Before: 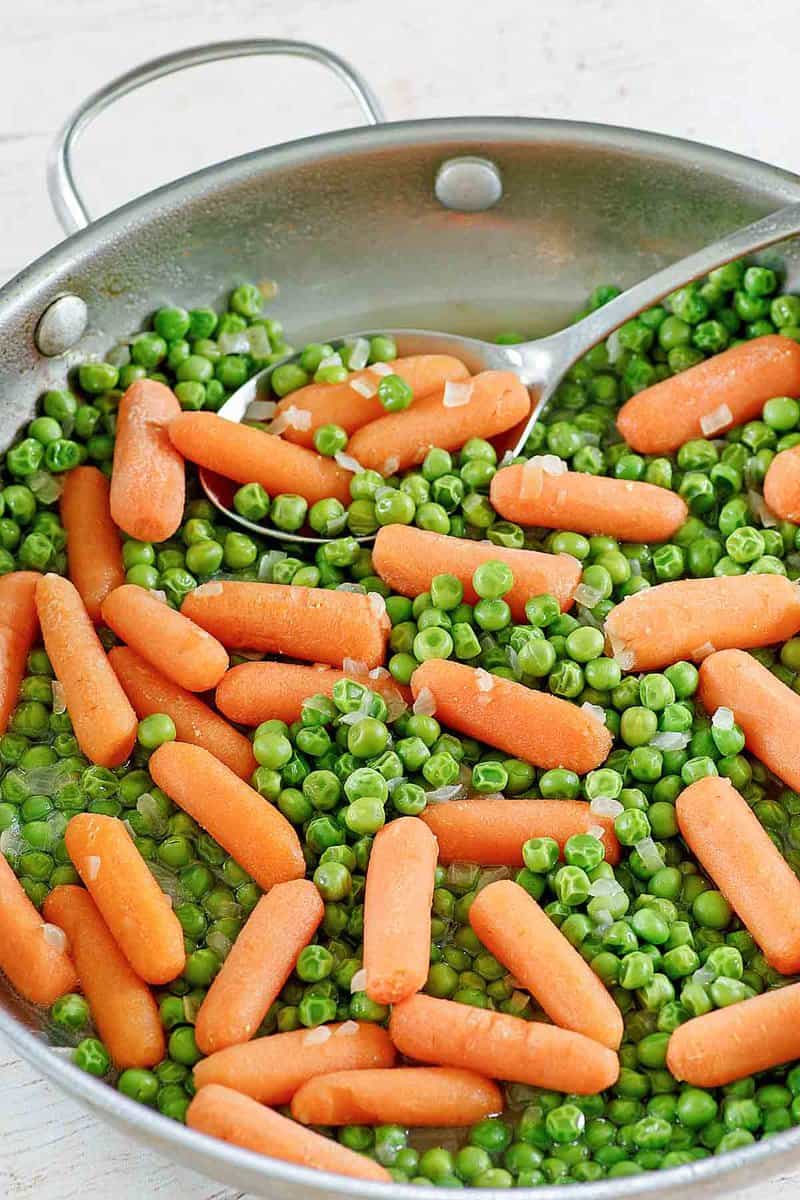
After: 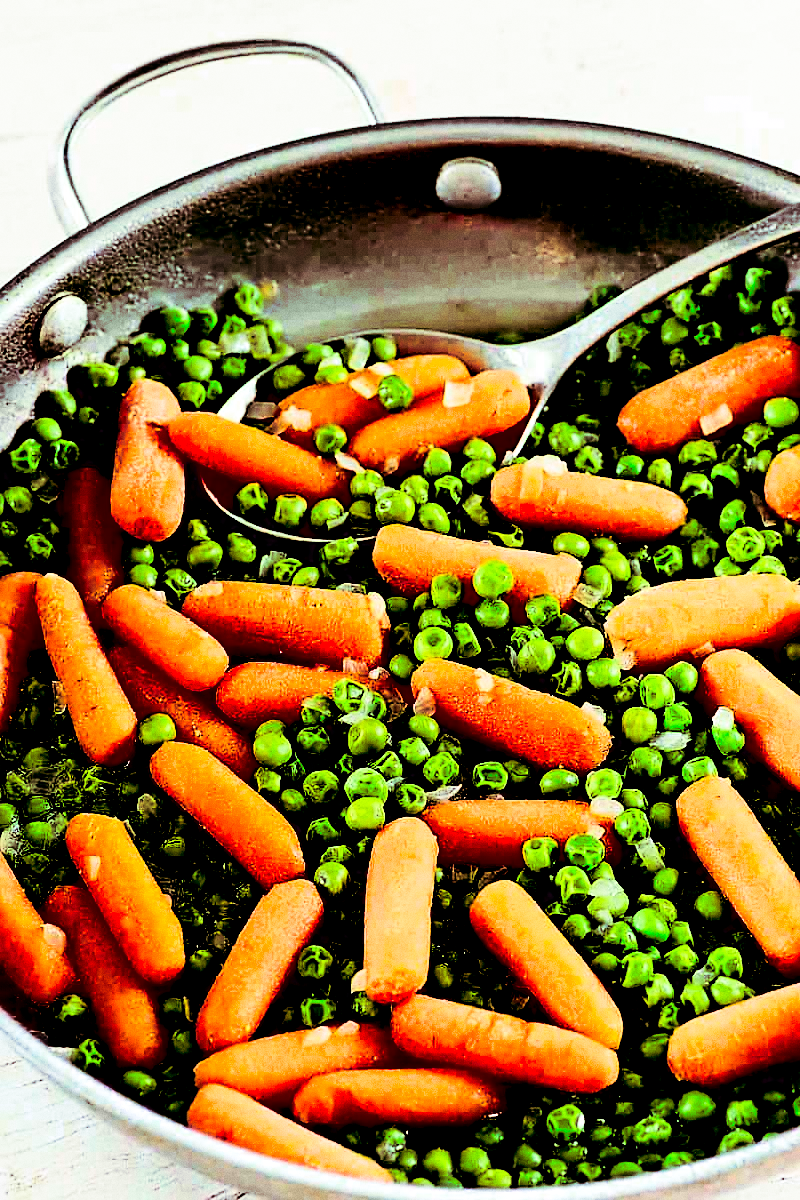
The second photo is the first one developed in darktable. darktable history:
split-toning: shadows › hue 360°
grain: coarseness 0.09 ISO
contrast brightness saturation: contrast 0.77, brightness -1, saturation 1
sharpen: radius 1.864, amount 0.398, threshold 1.271
